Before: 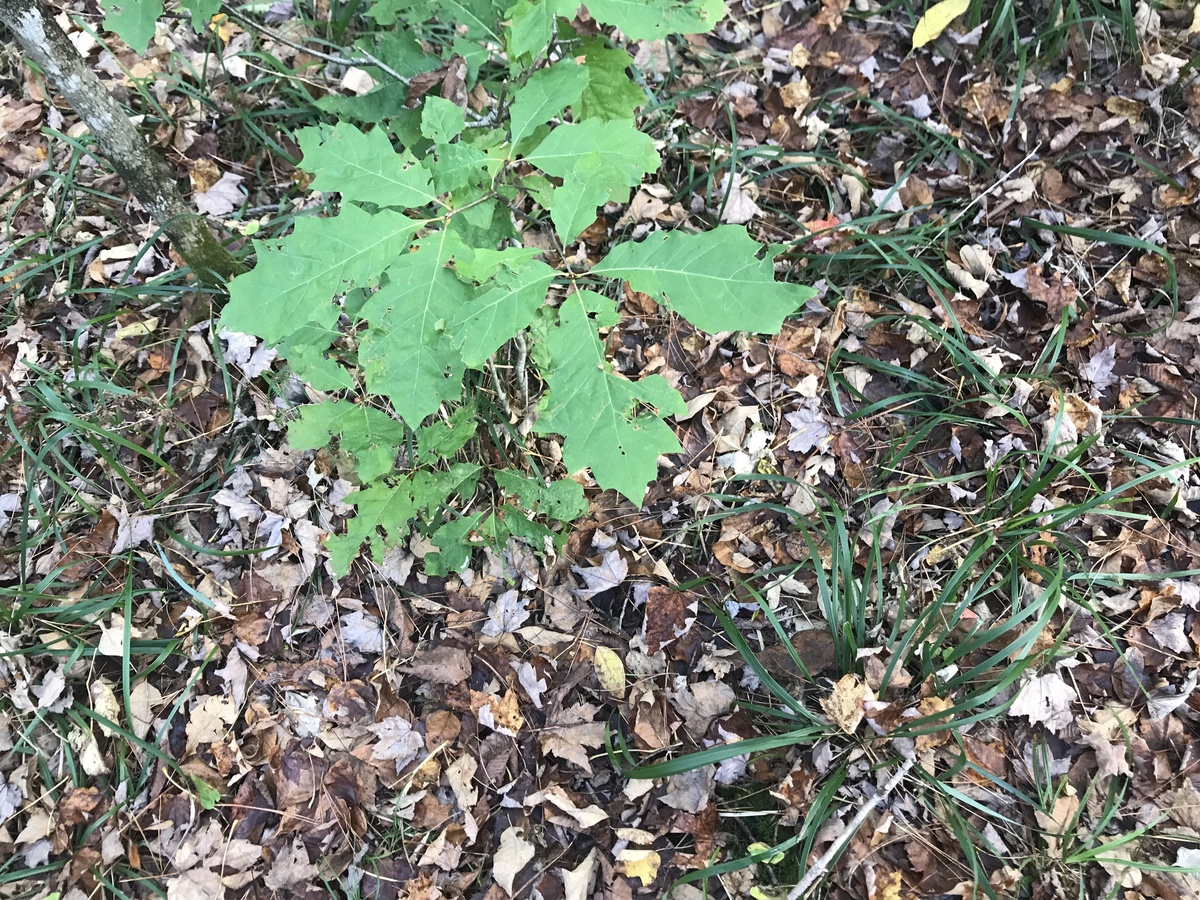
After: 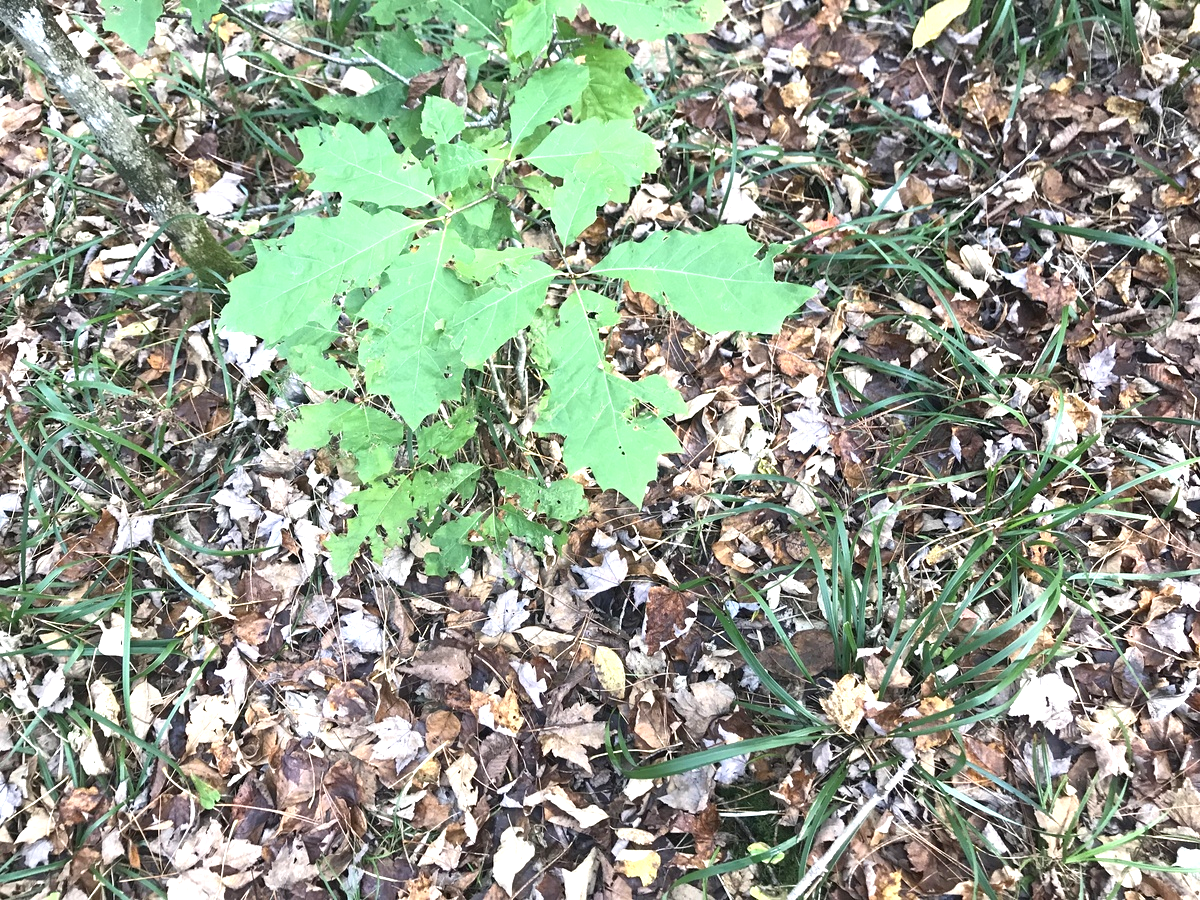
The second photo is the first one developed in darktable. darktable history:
exposure: exposure 0.656 EV, compensate exposure bias true, compensate highlight preservation false
